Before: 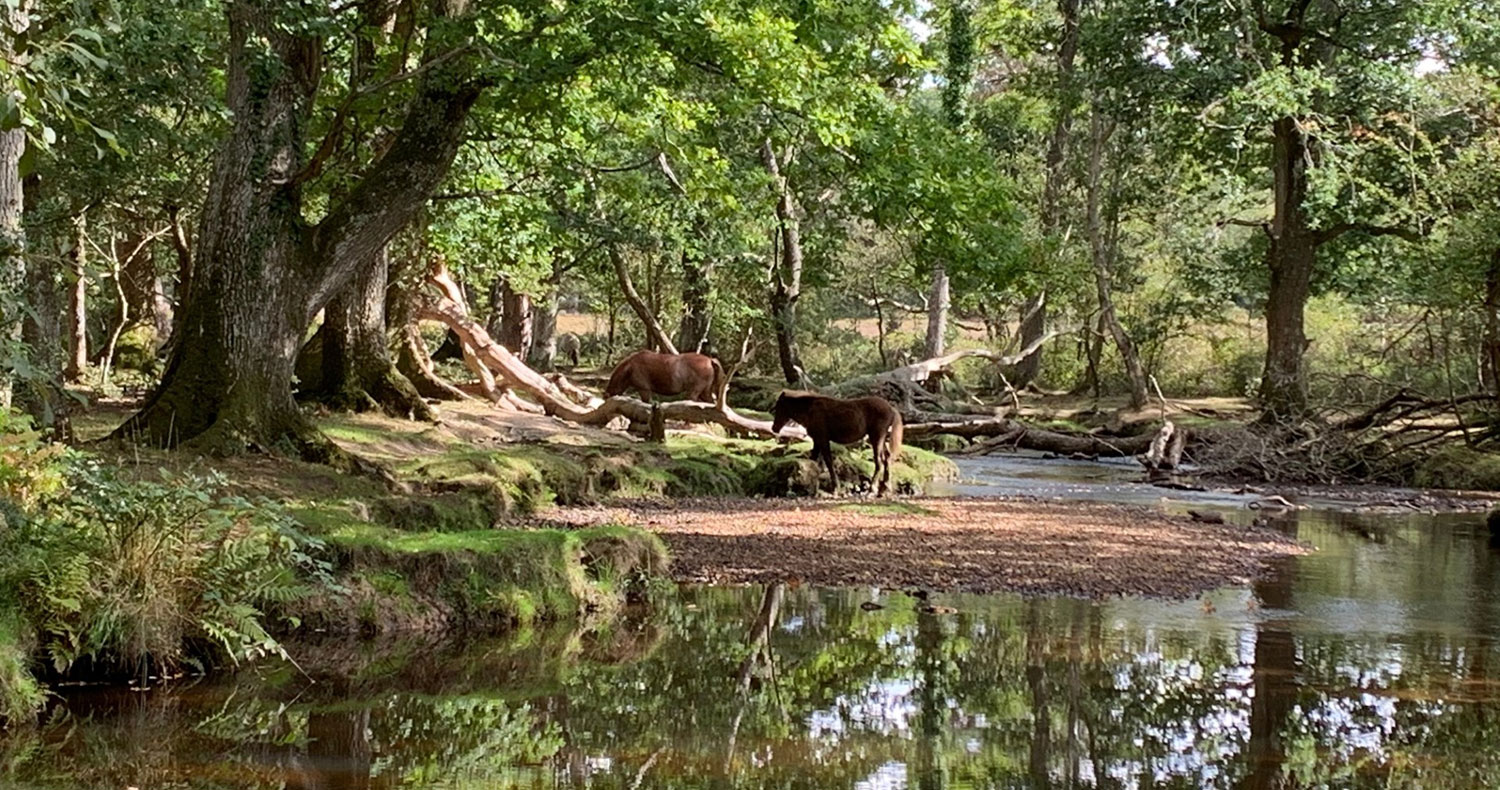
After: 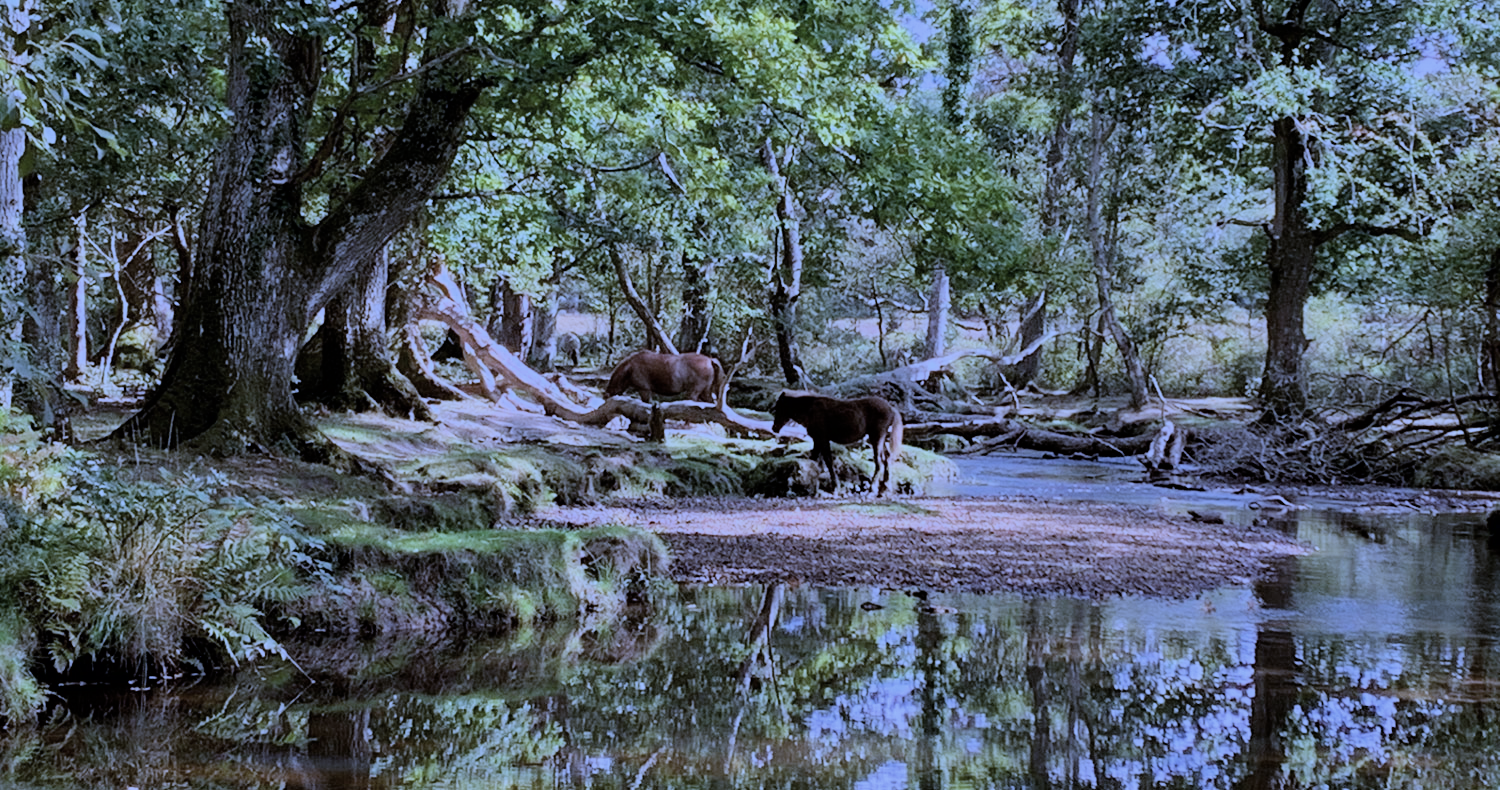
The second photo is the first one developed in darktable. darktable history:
color correction: highlights a* -12.64, highlights b* -18.1, saturation 0.7
filmic rgb: black relative exposure -7.65 EV, white relative exposure 4.56 EV, hardness 3.61, color science v6 (2022)
white balance: red 0.98, blue 1.61
